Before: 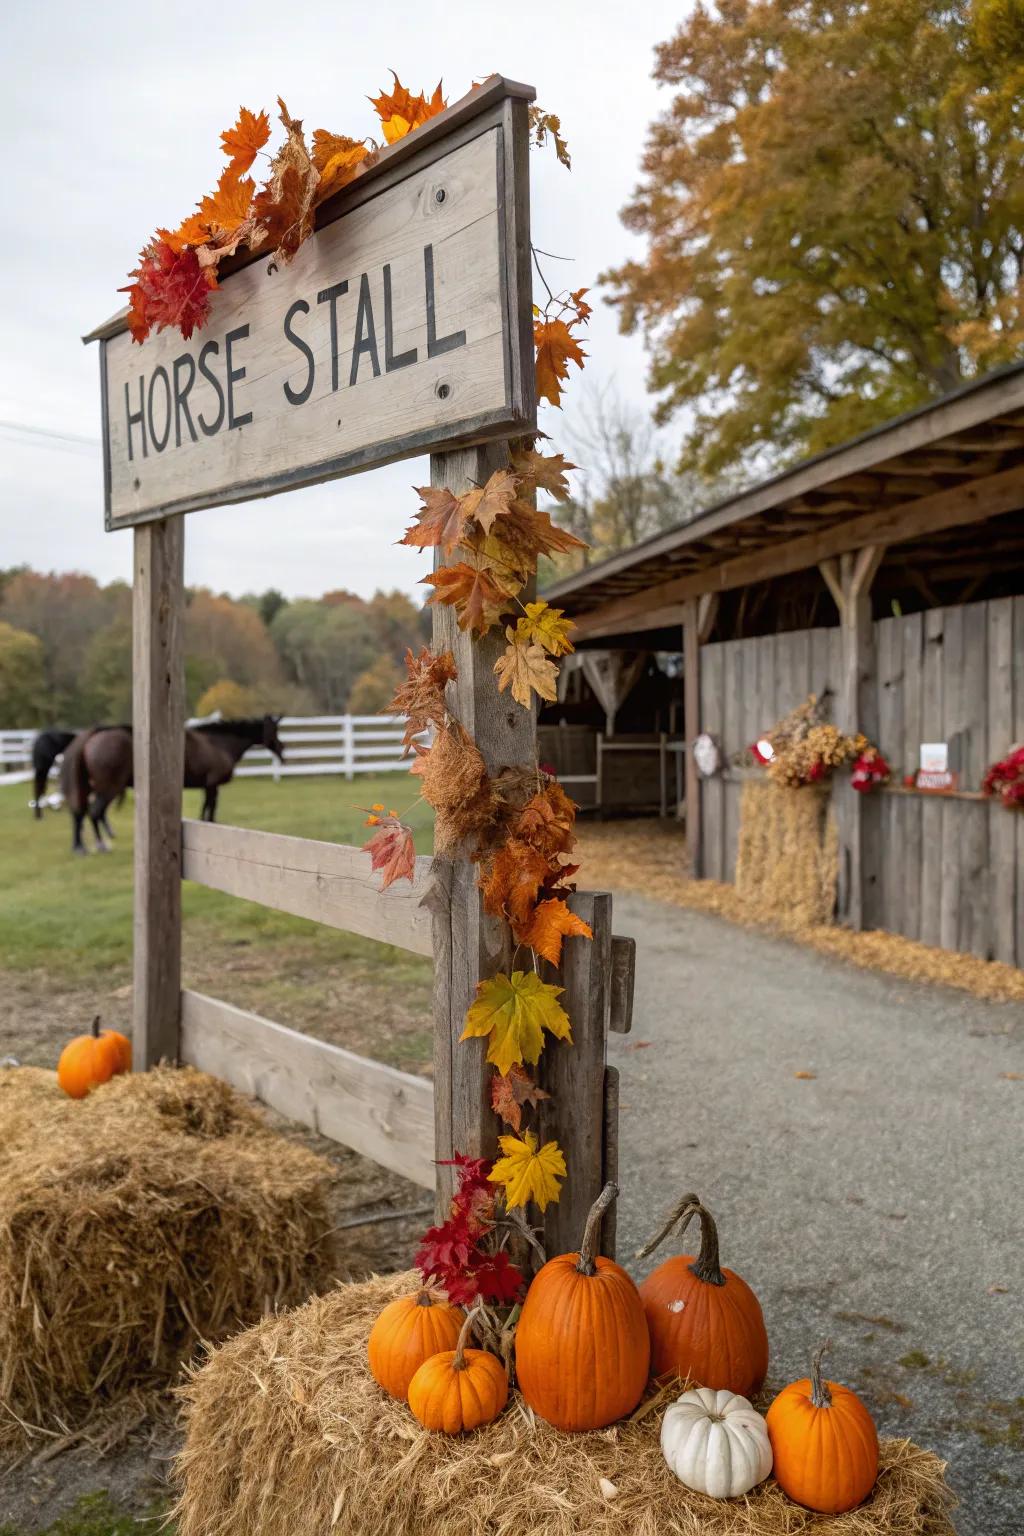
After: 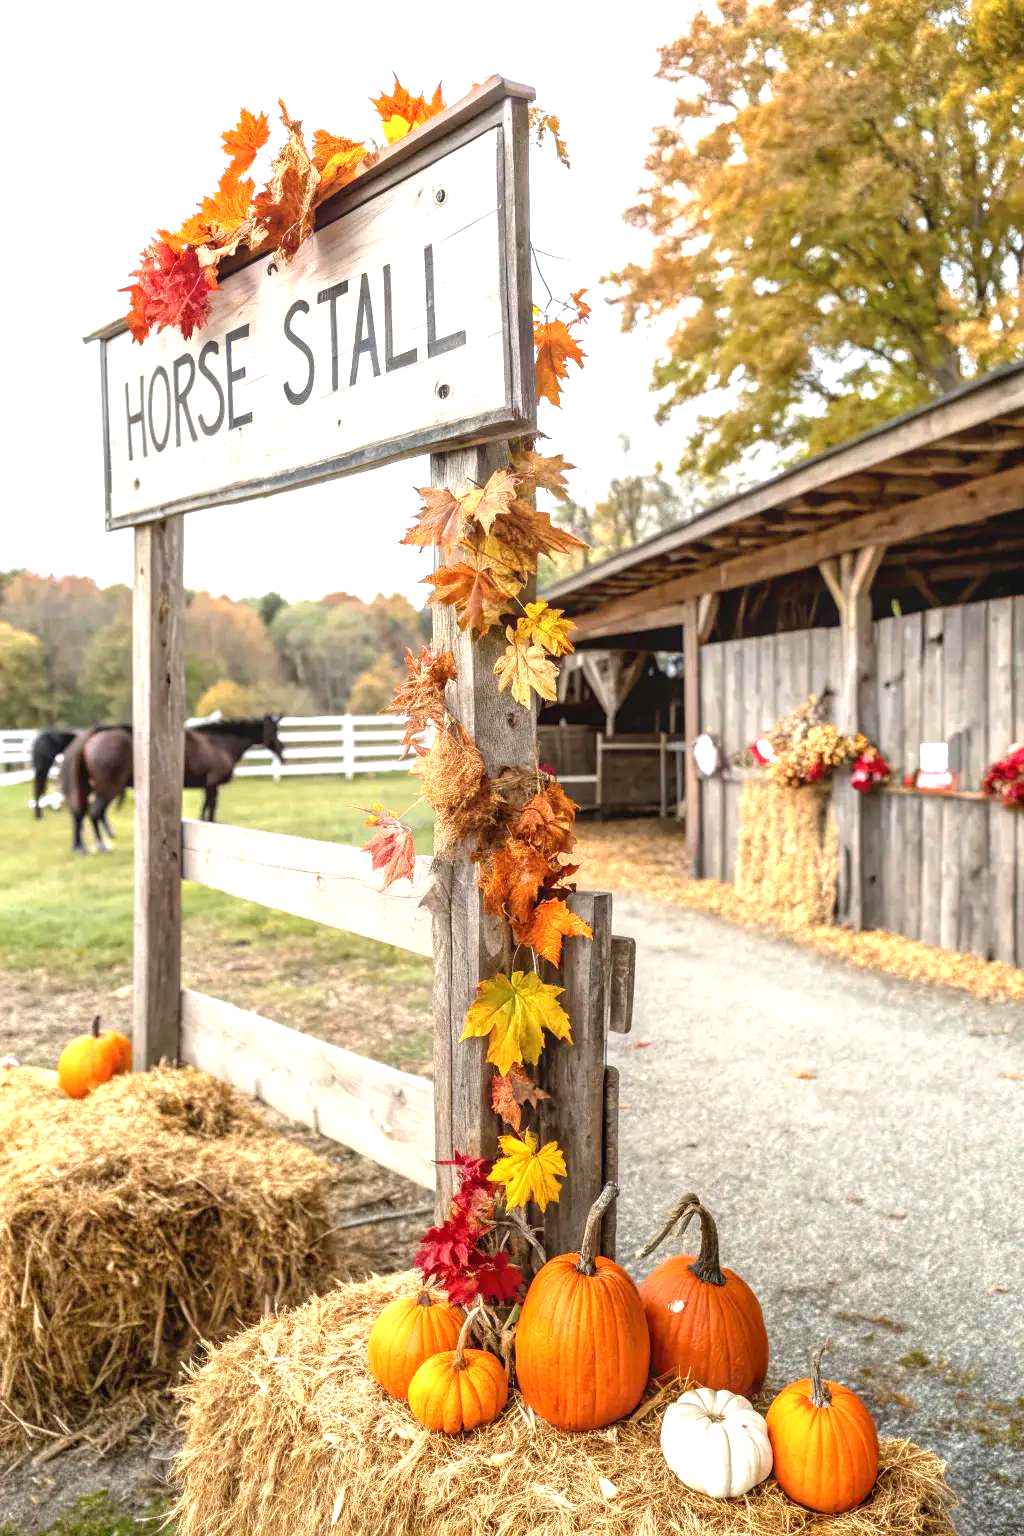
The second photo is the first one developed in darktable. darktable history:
local contrast: on, module defaults
exposure: black level correction 0, exposure 1.392 EV, compensate highlight preservation false
